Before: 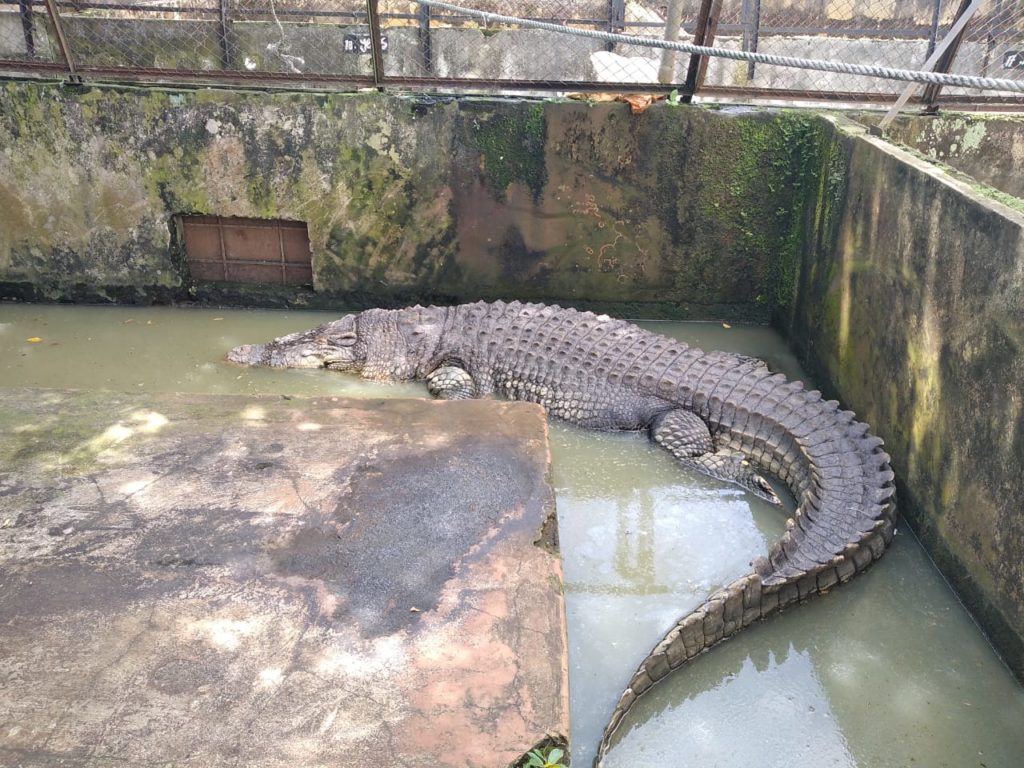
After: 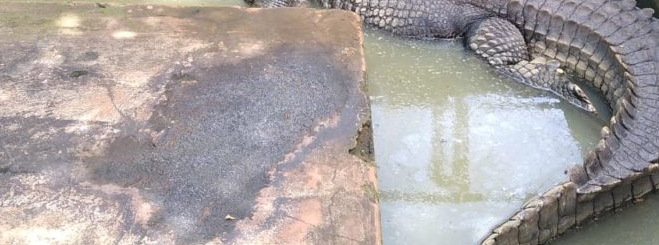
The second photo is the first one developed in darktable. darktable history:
crop: left 18.091%, top 51.13%, right 17.525%, bottom 16.85%
bloom: size 9%, threshold 100%, strength 7%
